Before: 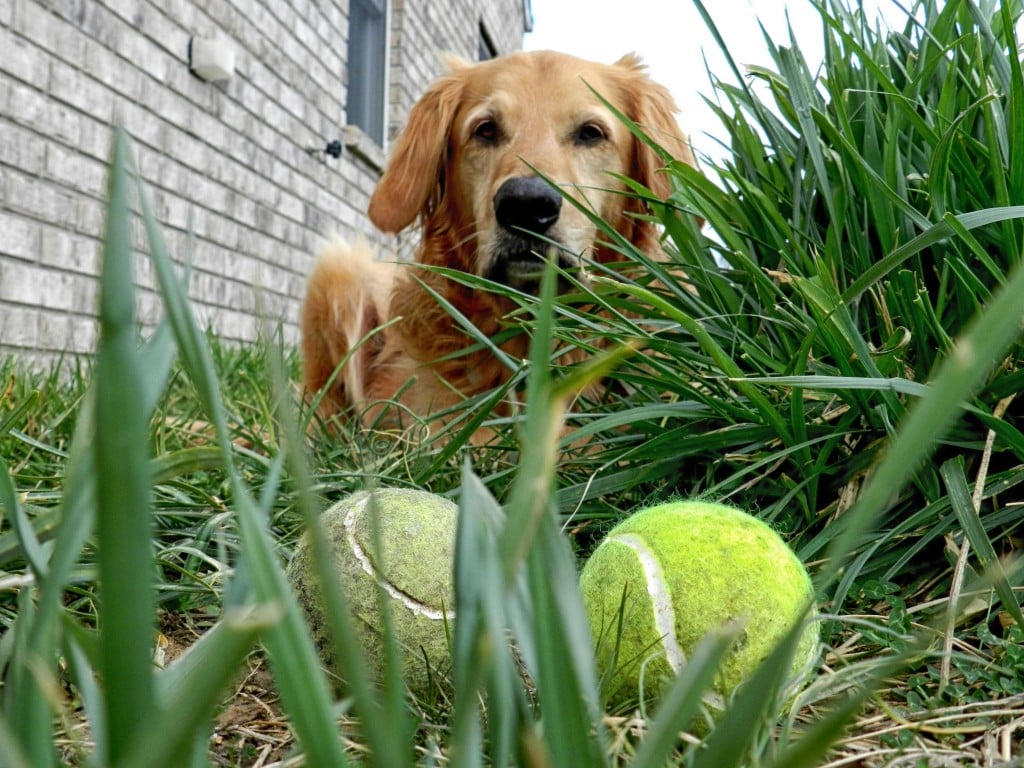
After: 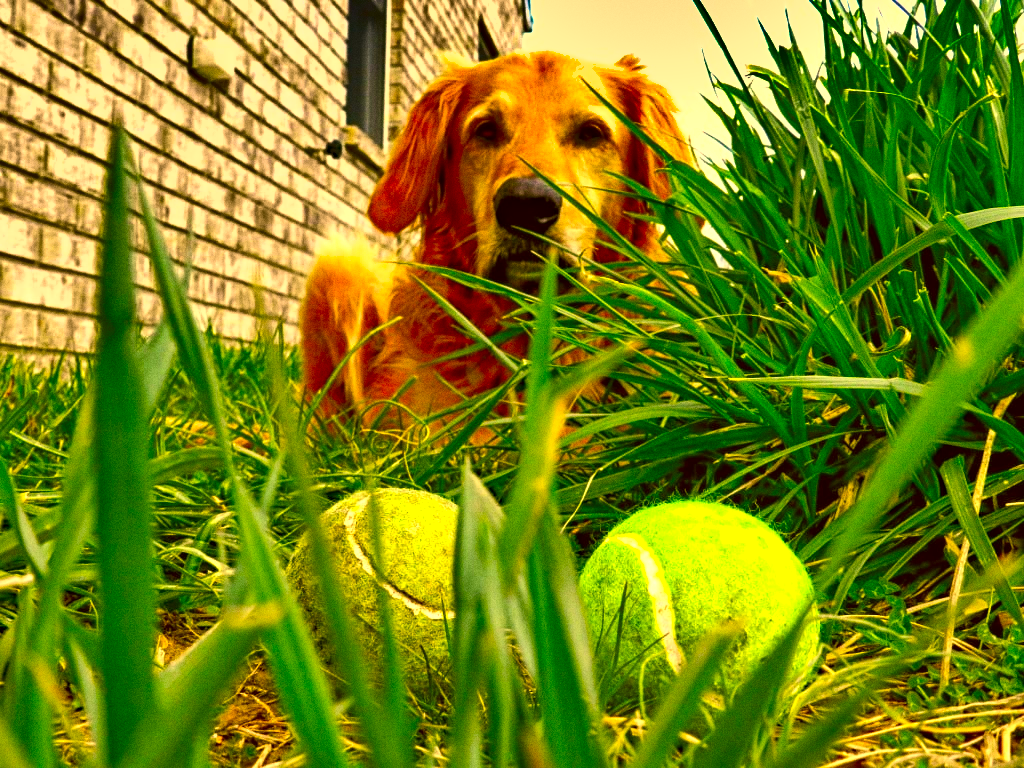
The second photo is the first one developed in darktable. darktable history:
haze removal: compatibility mode true, adaptive false
grain: on, module defaults
shadows and highlights: shadows 80.73, white point adjustment -9.07, highlights -61.46, soften with gaussian
exposure: exposure 1 EV, compensate highlight preservation false
color correction: highlights a* 10.44, highlights b* 30.04, shadows a* 2.73, shadows b* 17.51, saturation 1.72
